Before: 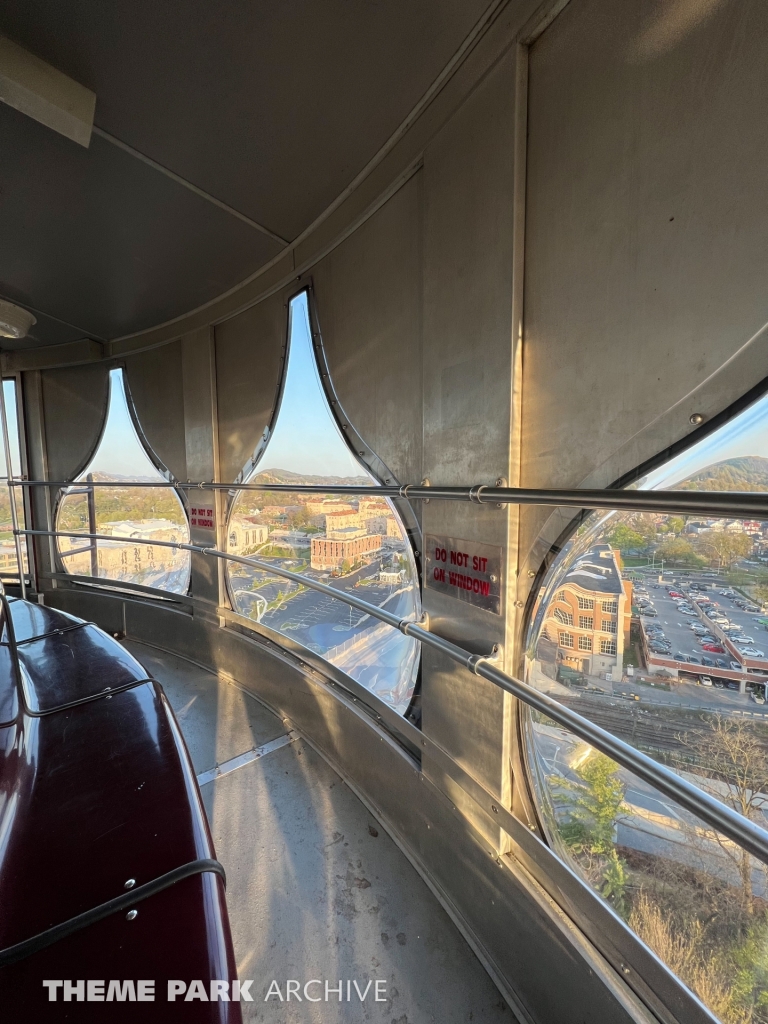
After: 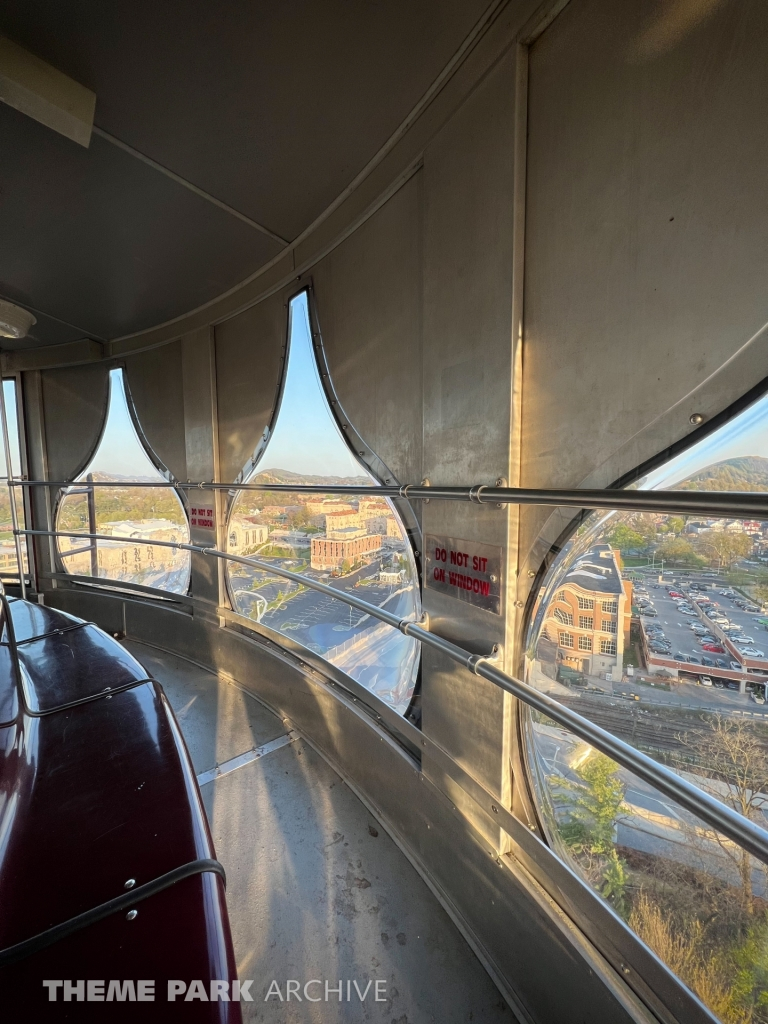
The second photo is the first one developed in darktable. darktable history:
vignetting: fall-off start 100.88%, saturation 0.381, width/height ratio 1.306
